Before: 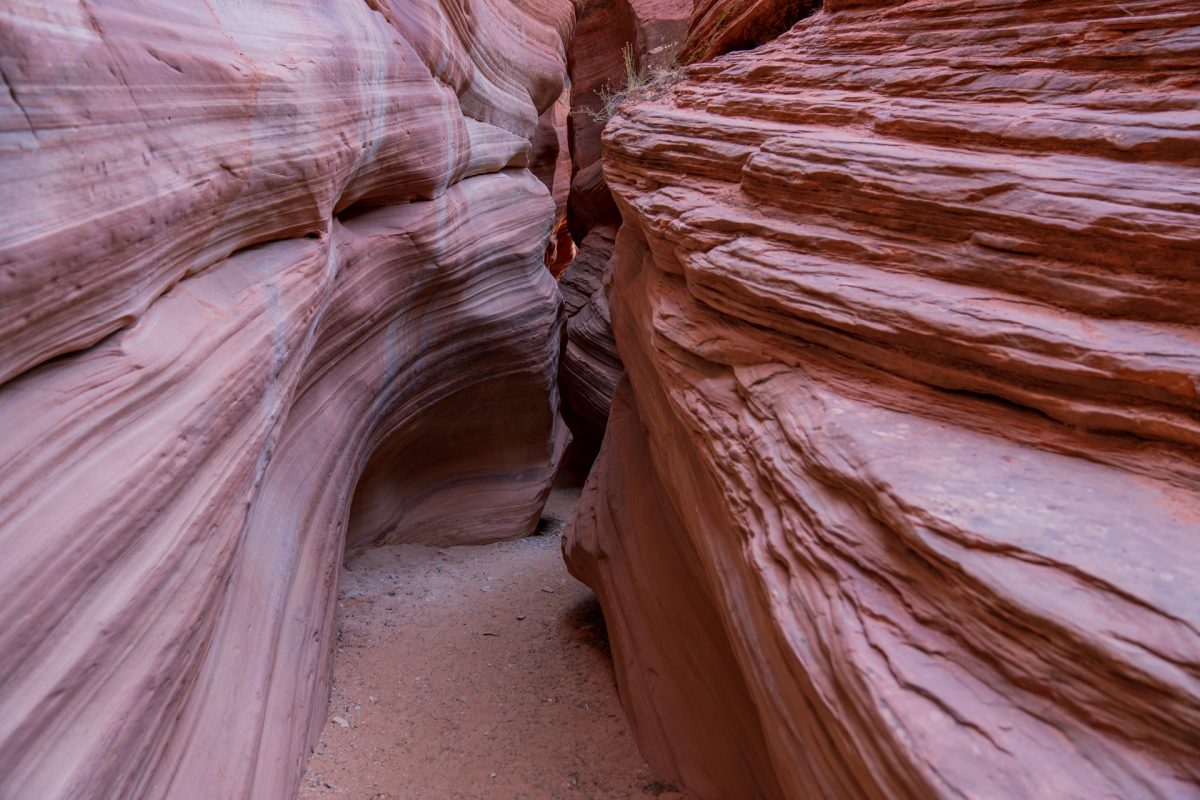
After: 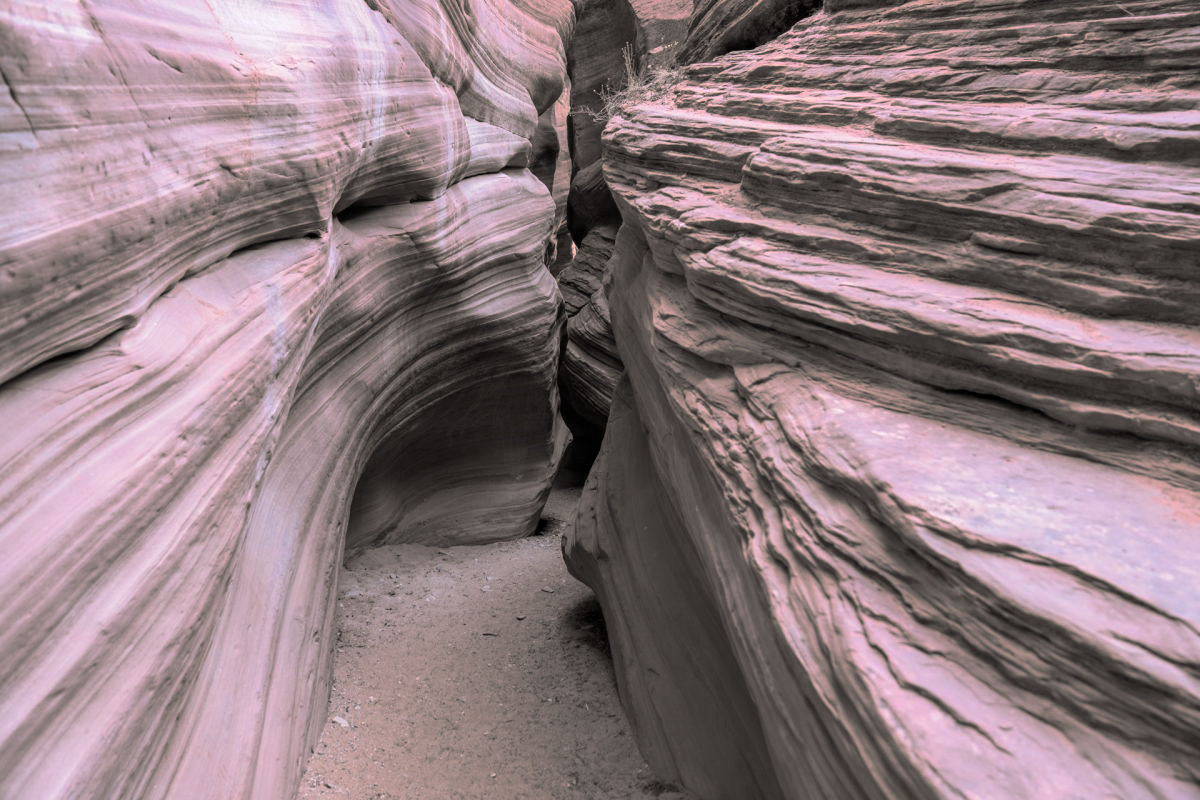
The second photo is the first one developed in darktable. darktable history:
contrast brightness saturation: contrast 0.1, brightness 0.02, saturation 0.02
split-toning: shadows › hue 26°, shadows › saturation 0.09, highlights › hue 40°, highlights › saturation 0.18, balance -63, compress 0%
exposure: black level correction 0.001, exposure 0.5 EV, compensate exposure bias true, compensate highlight preservation false
